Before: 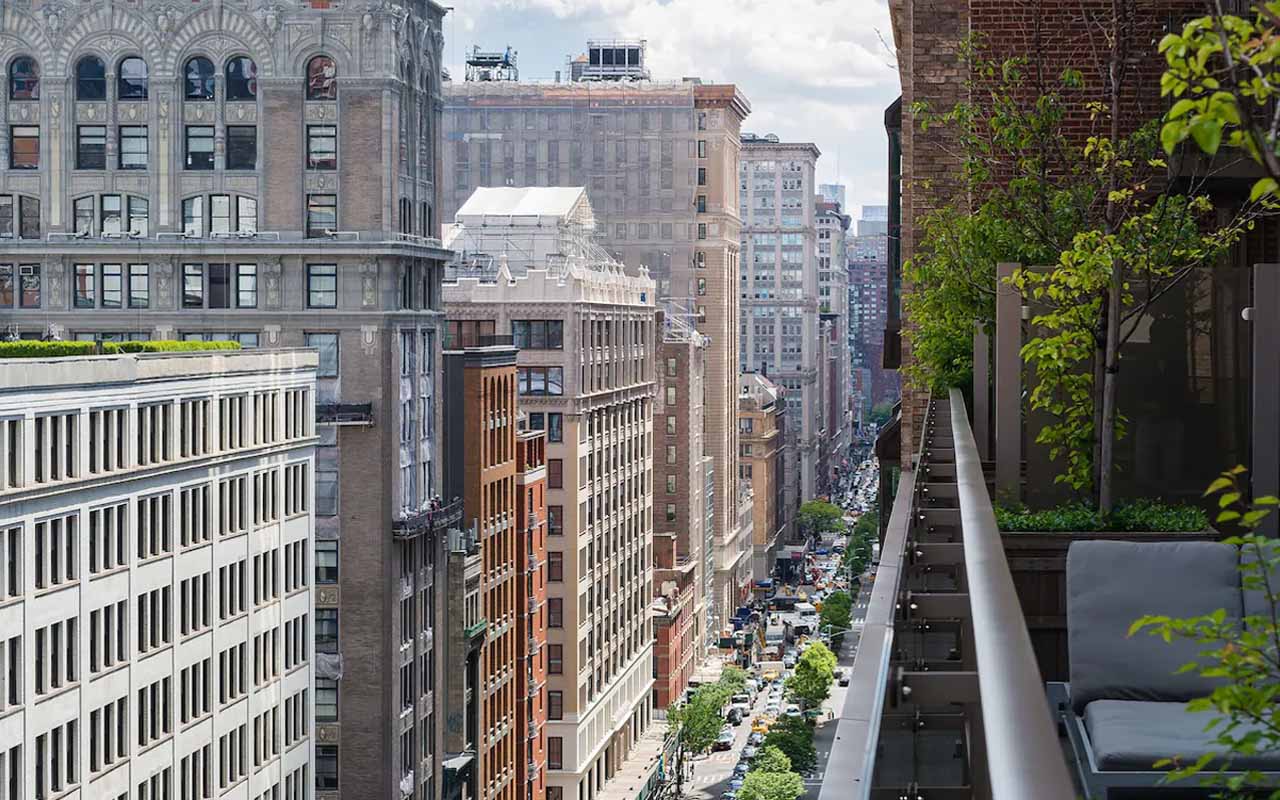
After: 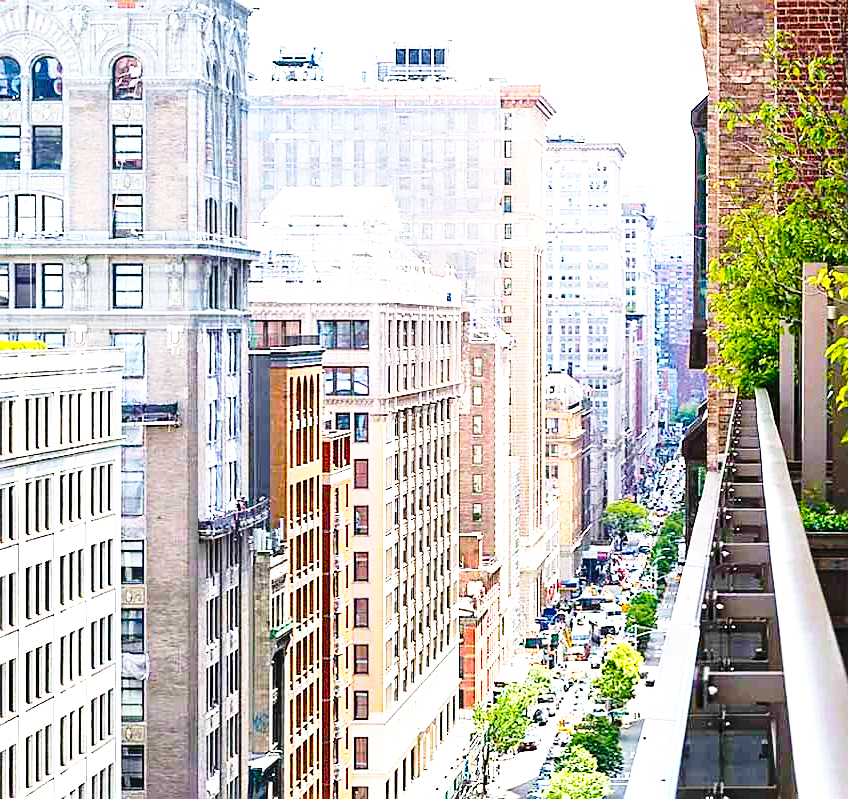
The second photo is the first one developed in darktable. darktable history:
color balance rgb: shadows lift › hue 85.71°, perceptual saturation grading › global saturation 30.486%, global vibrance 11.212%
exposure: black level correction 0, exposure 1.44 EV, compensate exposure bias true, compensate highlight preservation false
sharpen: on, module defaults
crop and rotate: left 15.161%, right 18.539%
base curve: curves: ch0 [(0, 0) (0.04, 0.03) (0.133, 0.232) (0.448, 0.748) (0.843, 0.968) (1, 1)], preserve colors none
